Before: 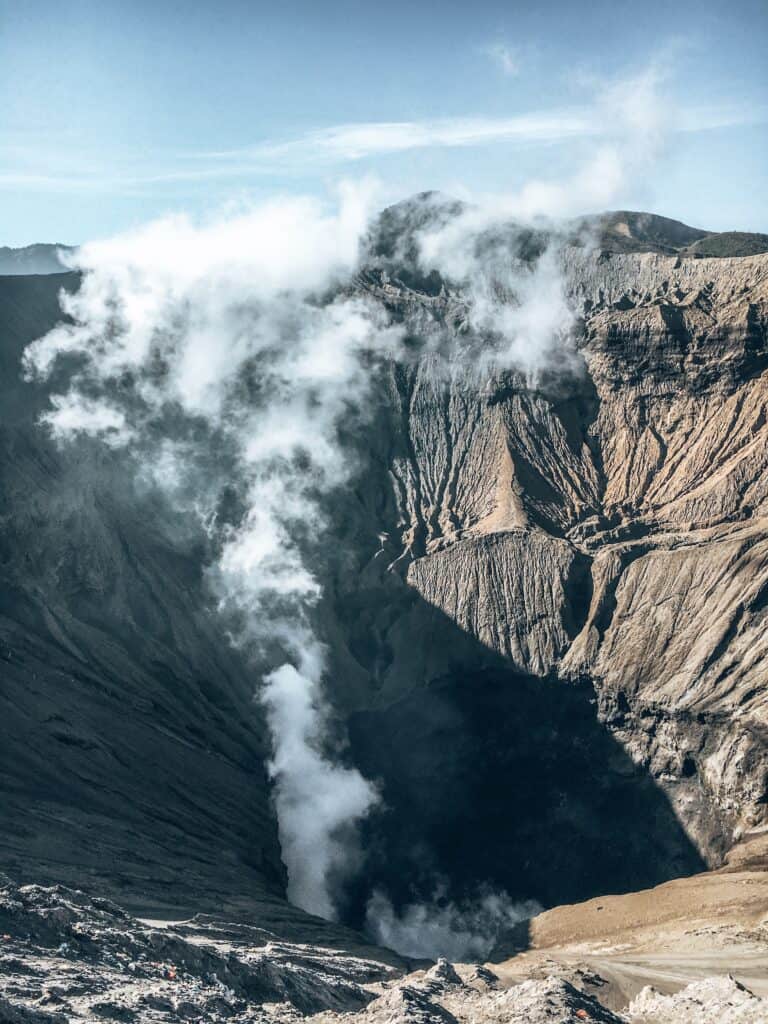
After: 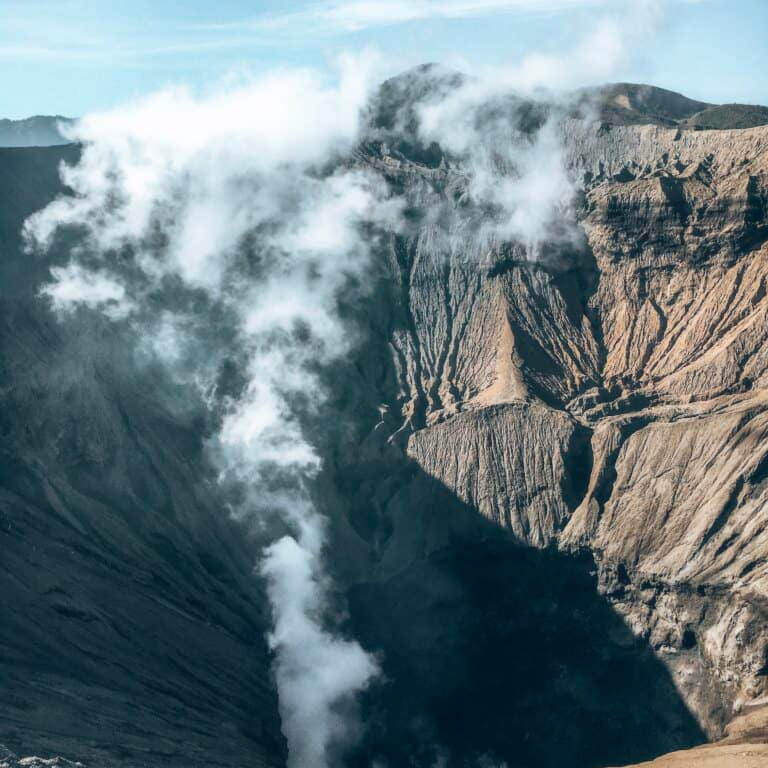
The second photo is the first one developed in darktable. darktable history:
crop and rotate: top 12.5%, bottom 12.5%
contrast equalizer: octaves 7, y [[0.502, 0.505, 0.512, 0.529, 0.564, 0.588], [0.5 ×6], [0.502, 0.505, 0.512, 0.529, 0.564, 0.588], [0, 0.001, 0.001, 0.004, 0.008, 0.011], [0, 0.001, 0.001, 0.004, 0.008, 0.011]], mix -1
